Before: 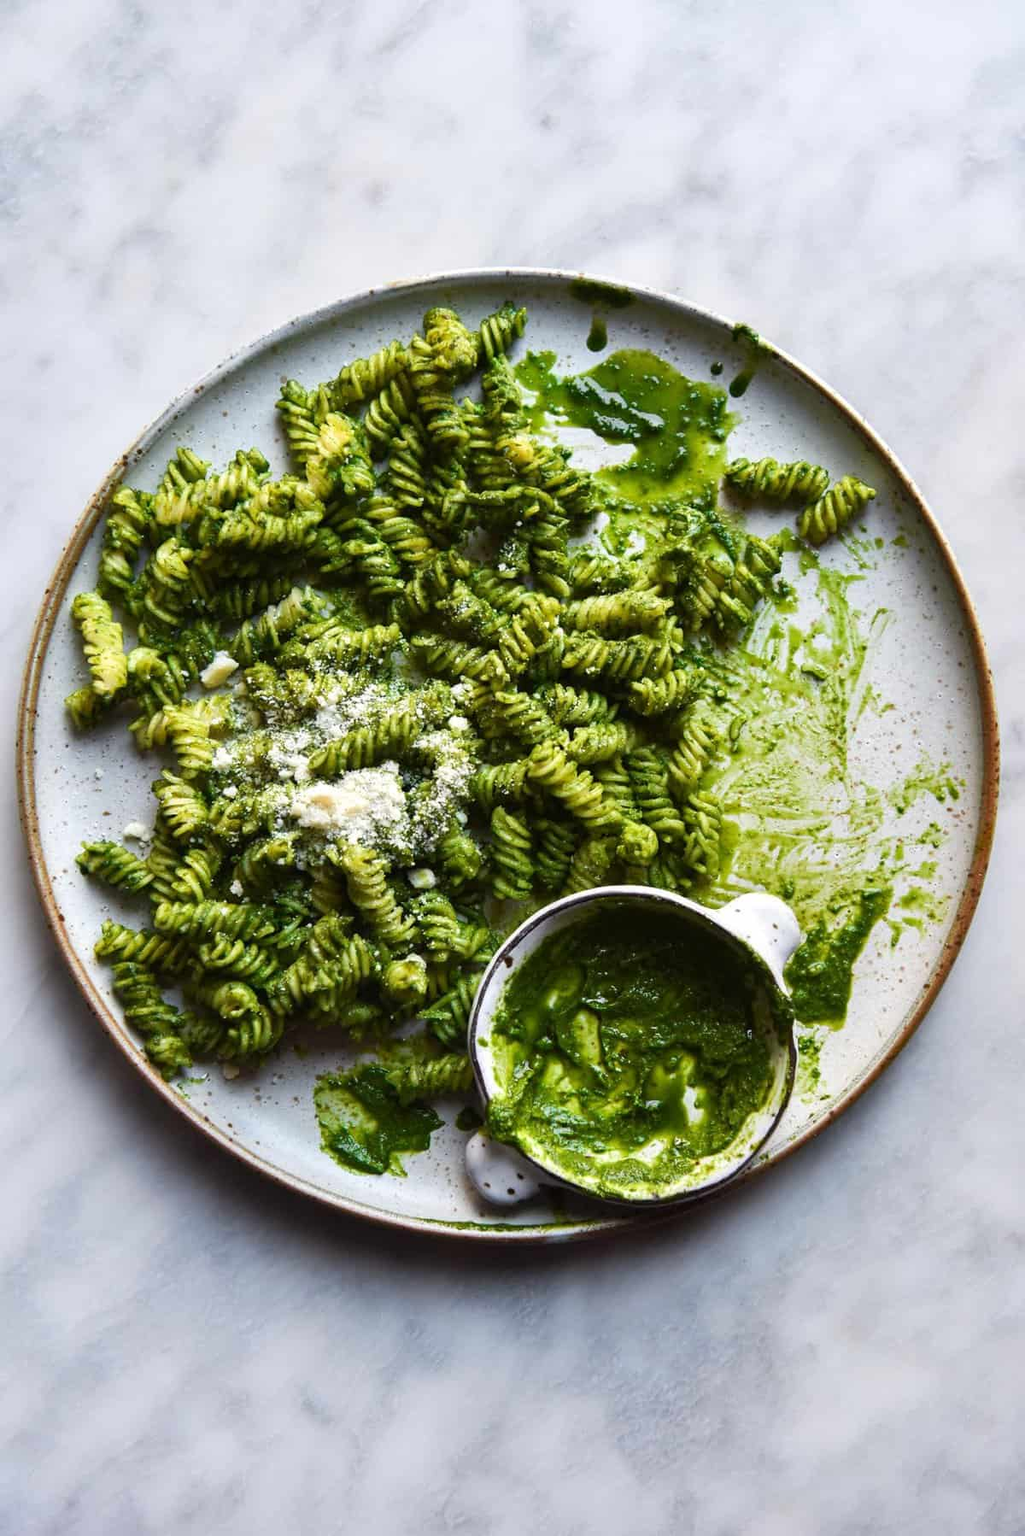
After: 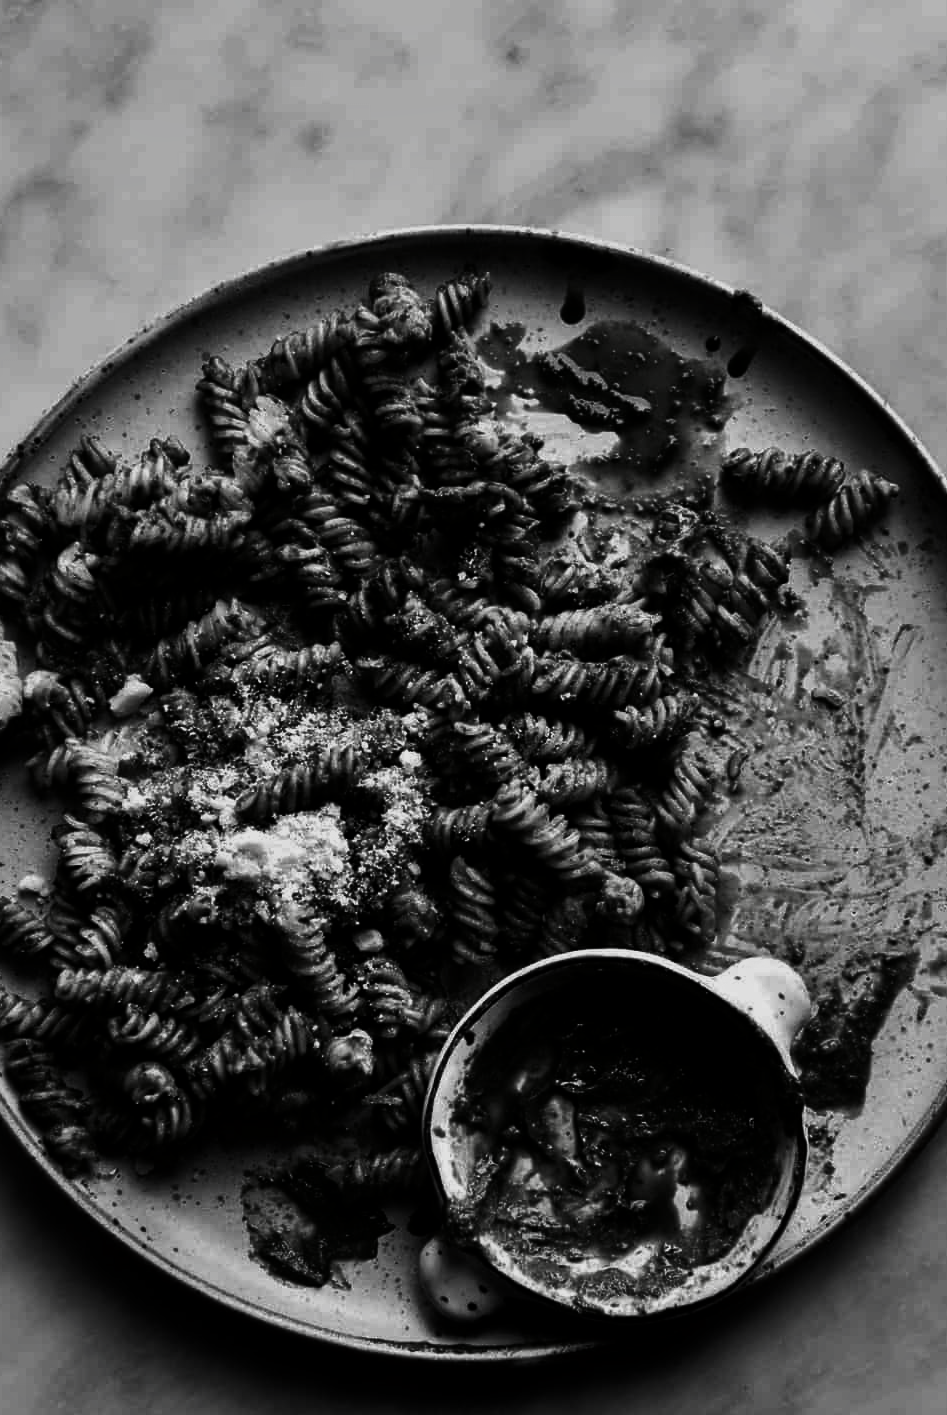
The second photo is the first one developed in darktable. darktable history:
contrast brightness saturation: contrast 0.017, brightness -0.994, saturation -0.986
shadows and highlights: shadows 31.93, highlights -32.41, soften with gaussian
crop and rotate: left 10.562%, top 5.001%, right 10.484%, bottom 16.294%
exposure: exposure -0.153 EV, compensate highlight preservation false
